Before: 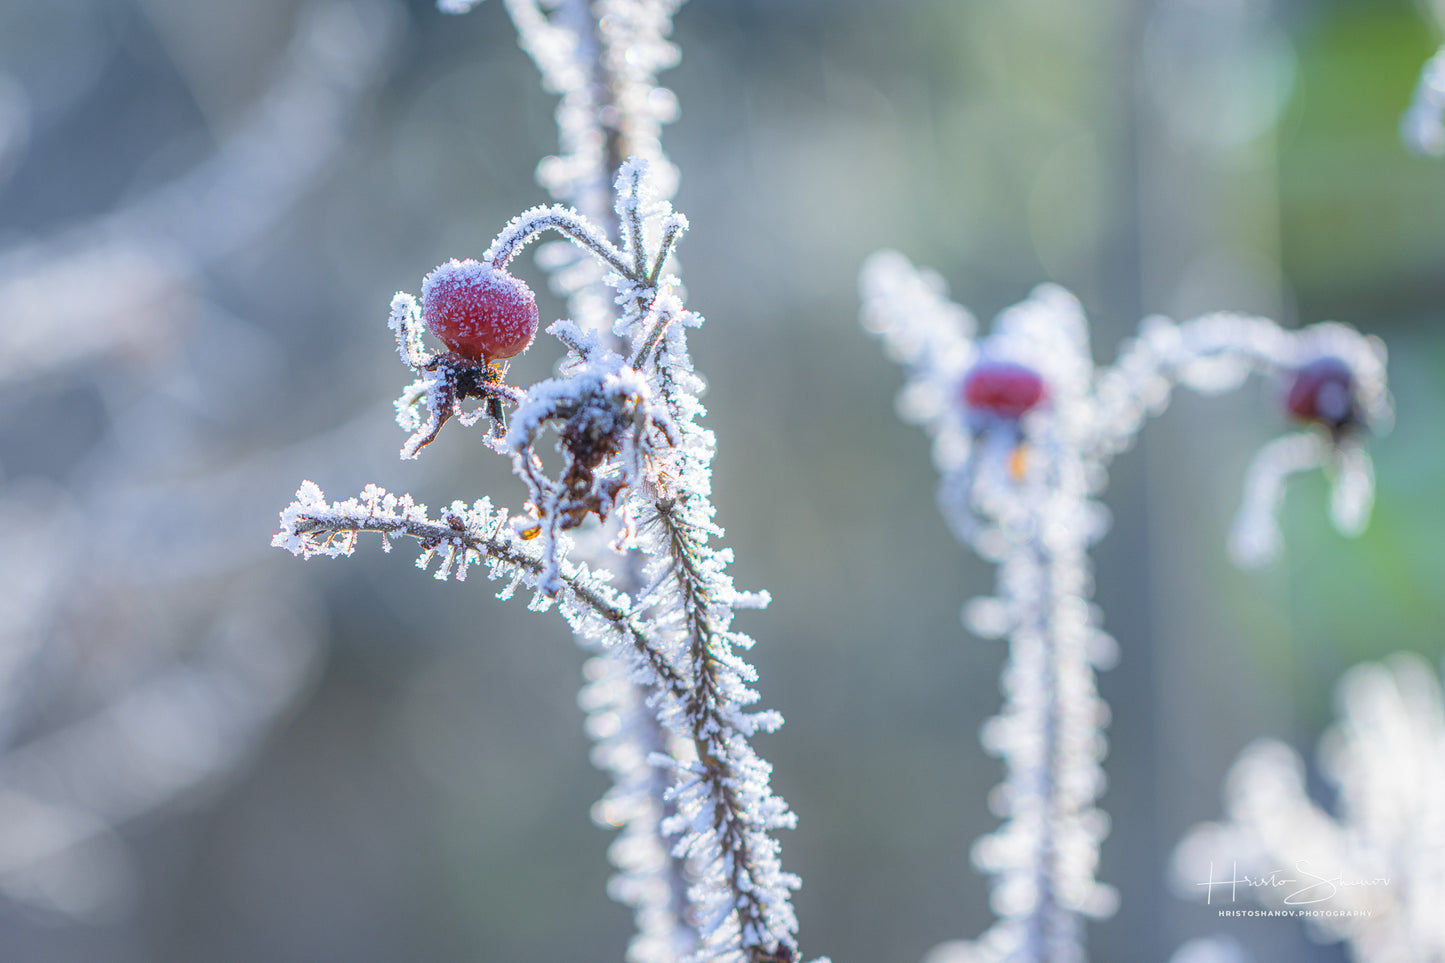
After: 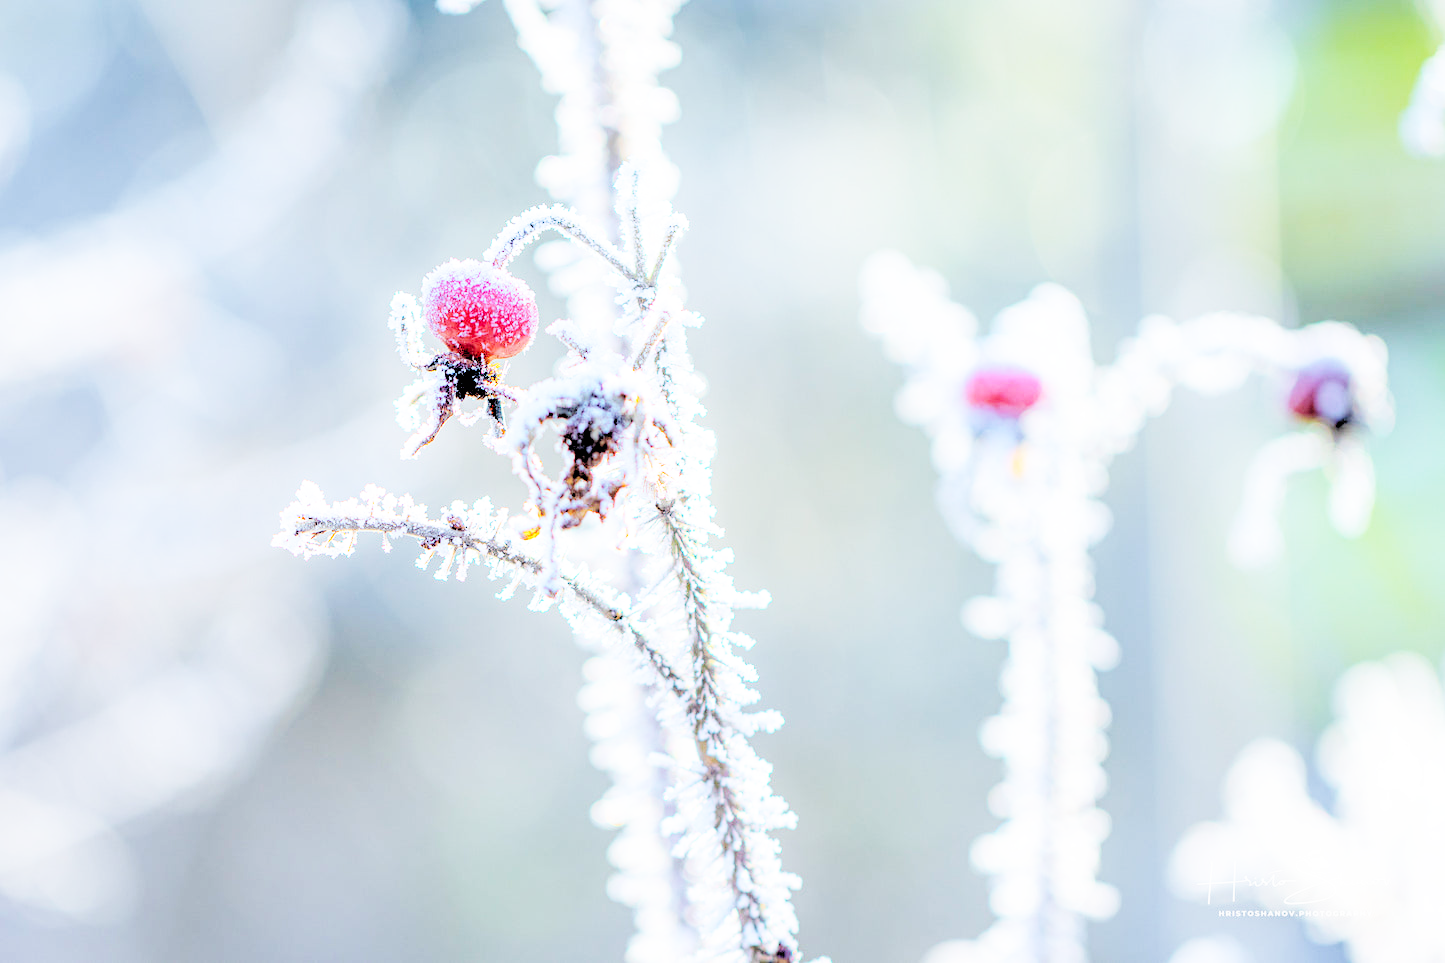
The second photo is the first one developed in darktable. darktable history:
rgb levels: levels [[0.027, 0.429, 0.996], [0, 0.5, 1], [0, 0.5, 1]]
base curve: curves: ch0 [(0, 0) (0, 0) (0.002, 0.001) (0.008, 0.003) (0.019, 0.011) (0.037, 0.037) (0.064, 0.11) (0.102, 0.232) (0.152, 0.379) (0.216, 0.524) (0.296, 0.665) (0.394, 0.789) (0.512, 0.881) (0.651, 0.945) (0.813, 0.986) (1, 1)], preserve colors none
